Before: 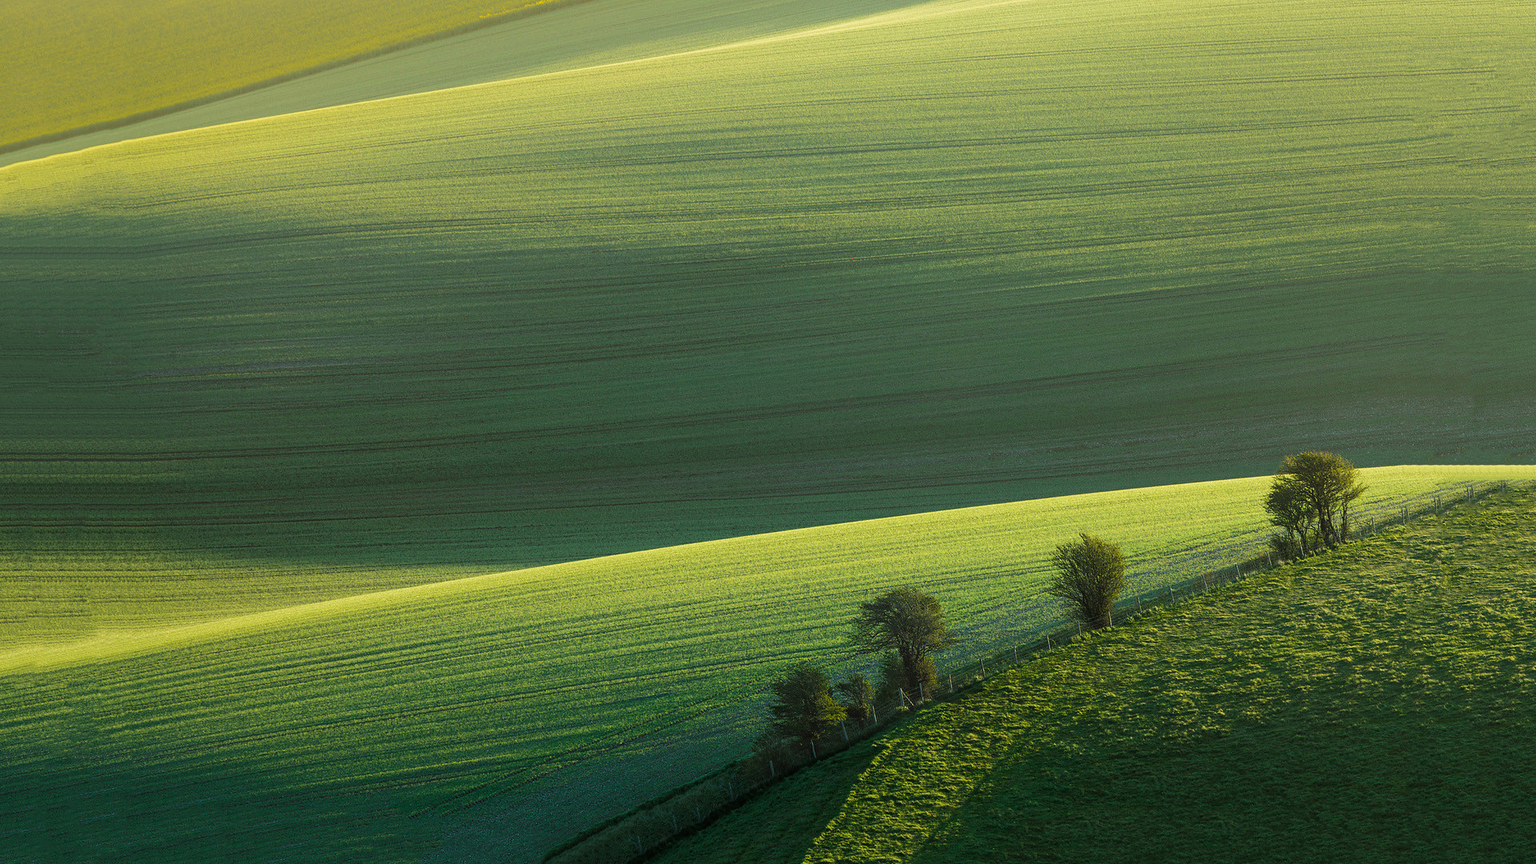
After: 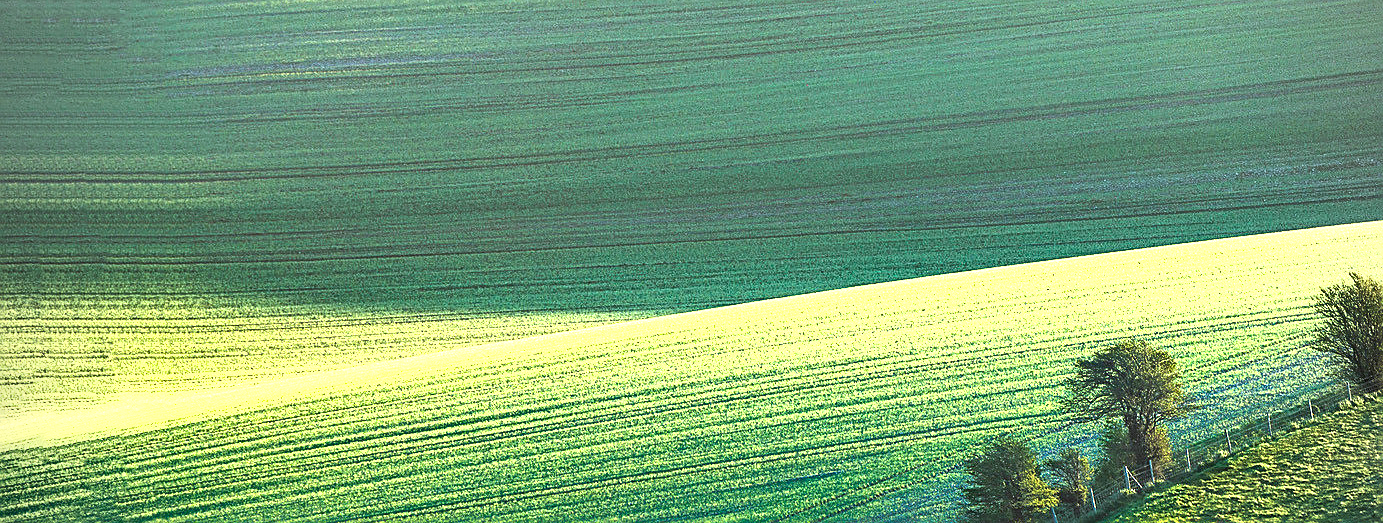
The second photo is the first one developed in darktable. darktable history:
color calibration: output R [0.999, 0.026, -0.11, 0], output G [-0.019, 1.037, -0.099, 0], output B [0.022, -0.023, 0.902, 0], illuminant custom, x 0.367, y 0.392, temperature 4437.75 K, clip negative RGB from gamut false
sharpen: on, module defaults
vignetting: on, module defaults
crop: top 36.498%, right 27.964%, bottom 14.995%
exposure: black level correction 0, exposure 2.138 EV, compensate exposure bias true, compensate highlight preservation false
shadows and highlights: shadows 43.71, white point adjustment -1.46, soften with gaussian
